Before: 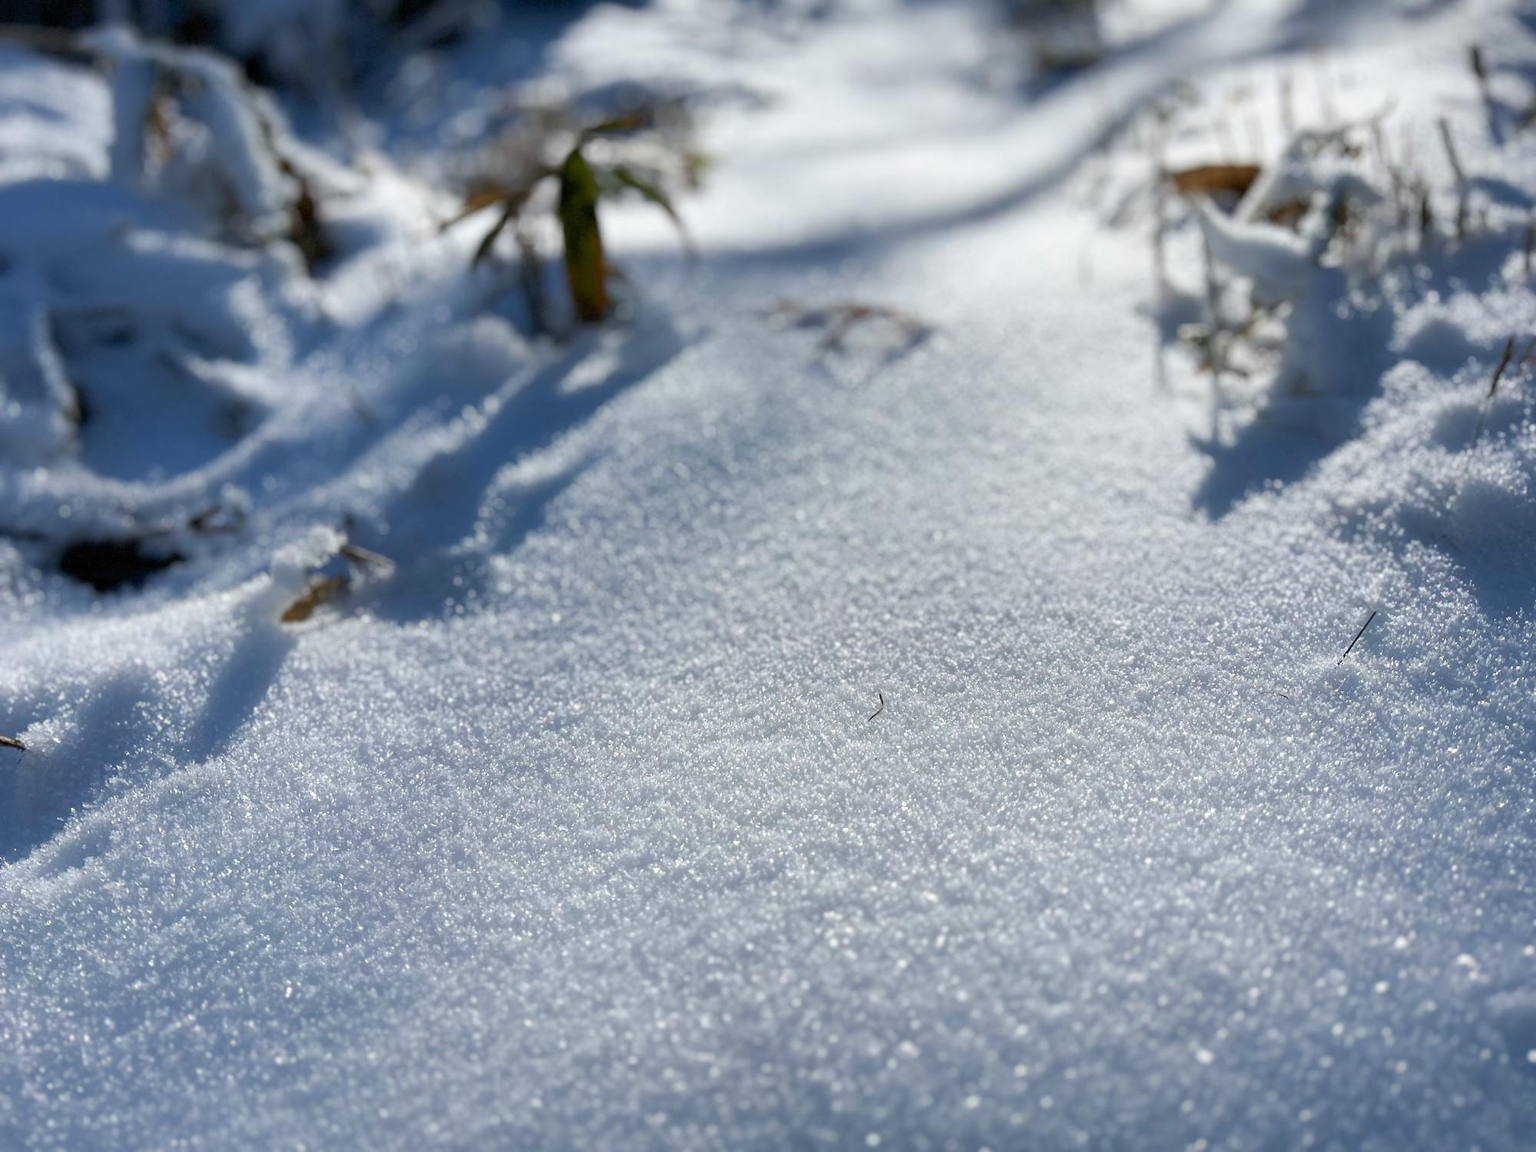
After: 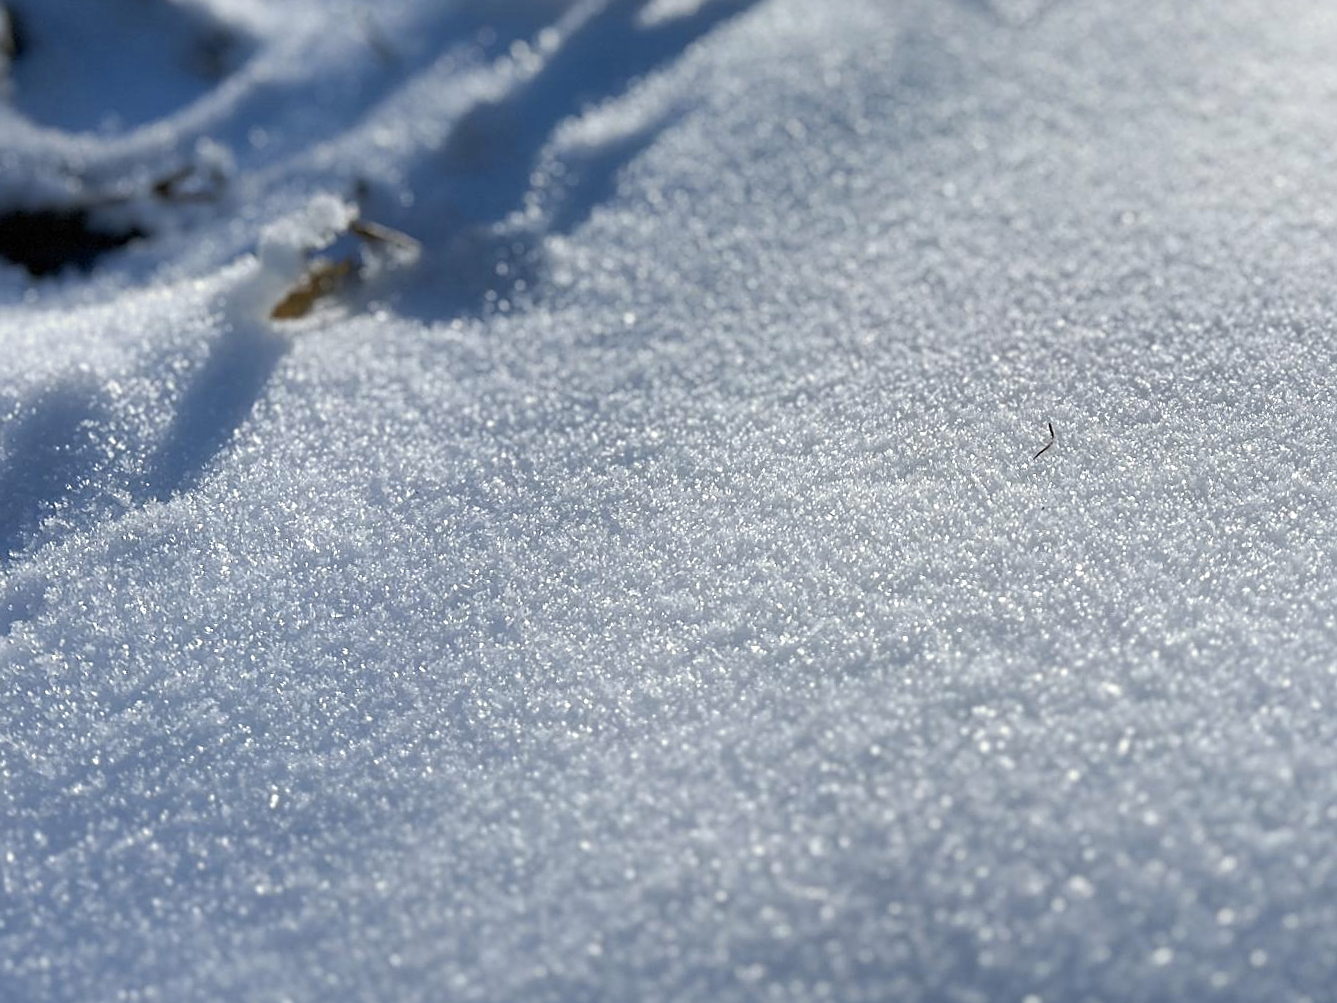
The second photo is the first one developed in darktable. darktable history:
crop and rotate: angle -0.82°, left 3.85%, top 31.828%, right 27.992%
sharpen: on, module defaults
split-toning: shadows › saturation 0.61, highlights › saturation 0.58, balance -28.74, compress 87.36%
color contrast: green-magenta contrast 0.81
